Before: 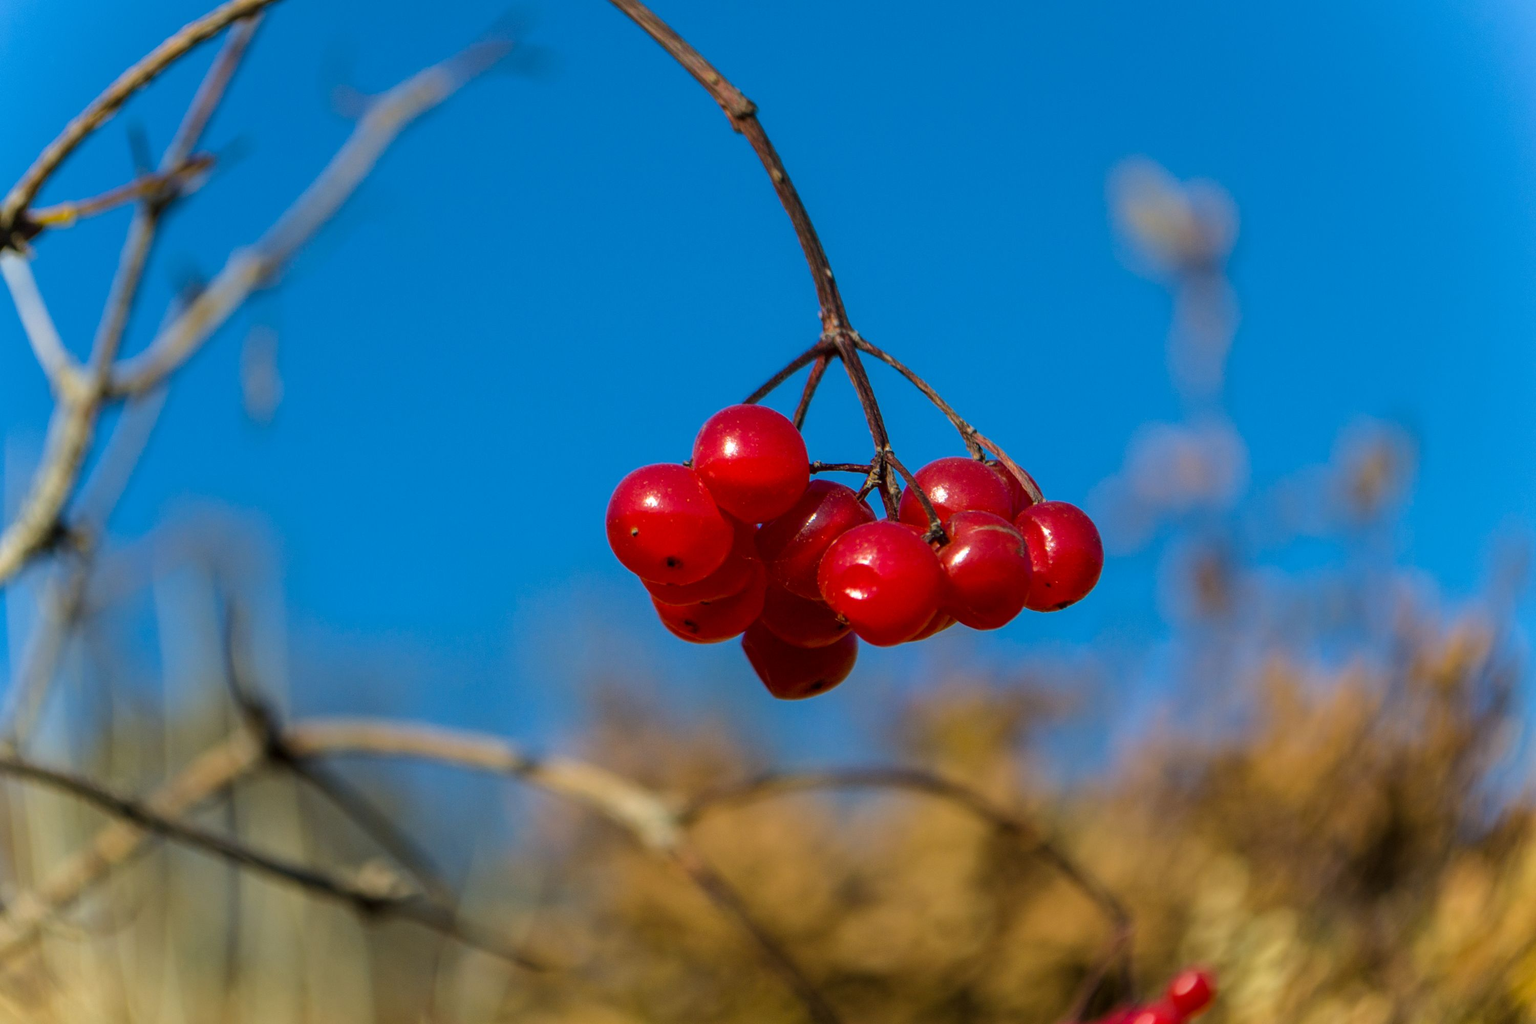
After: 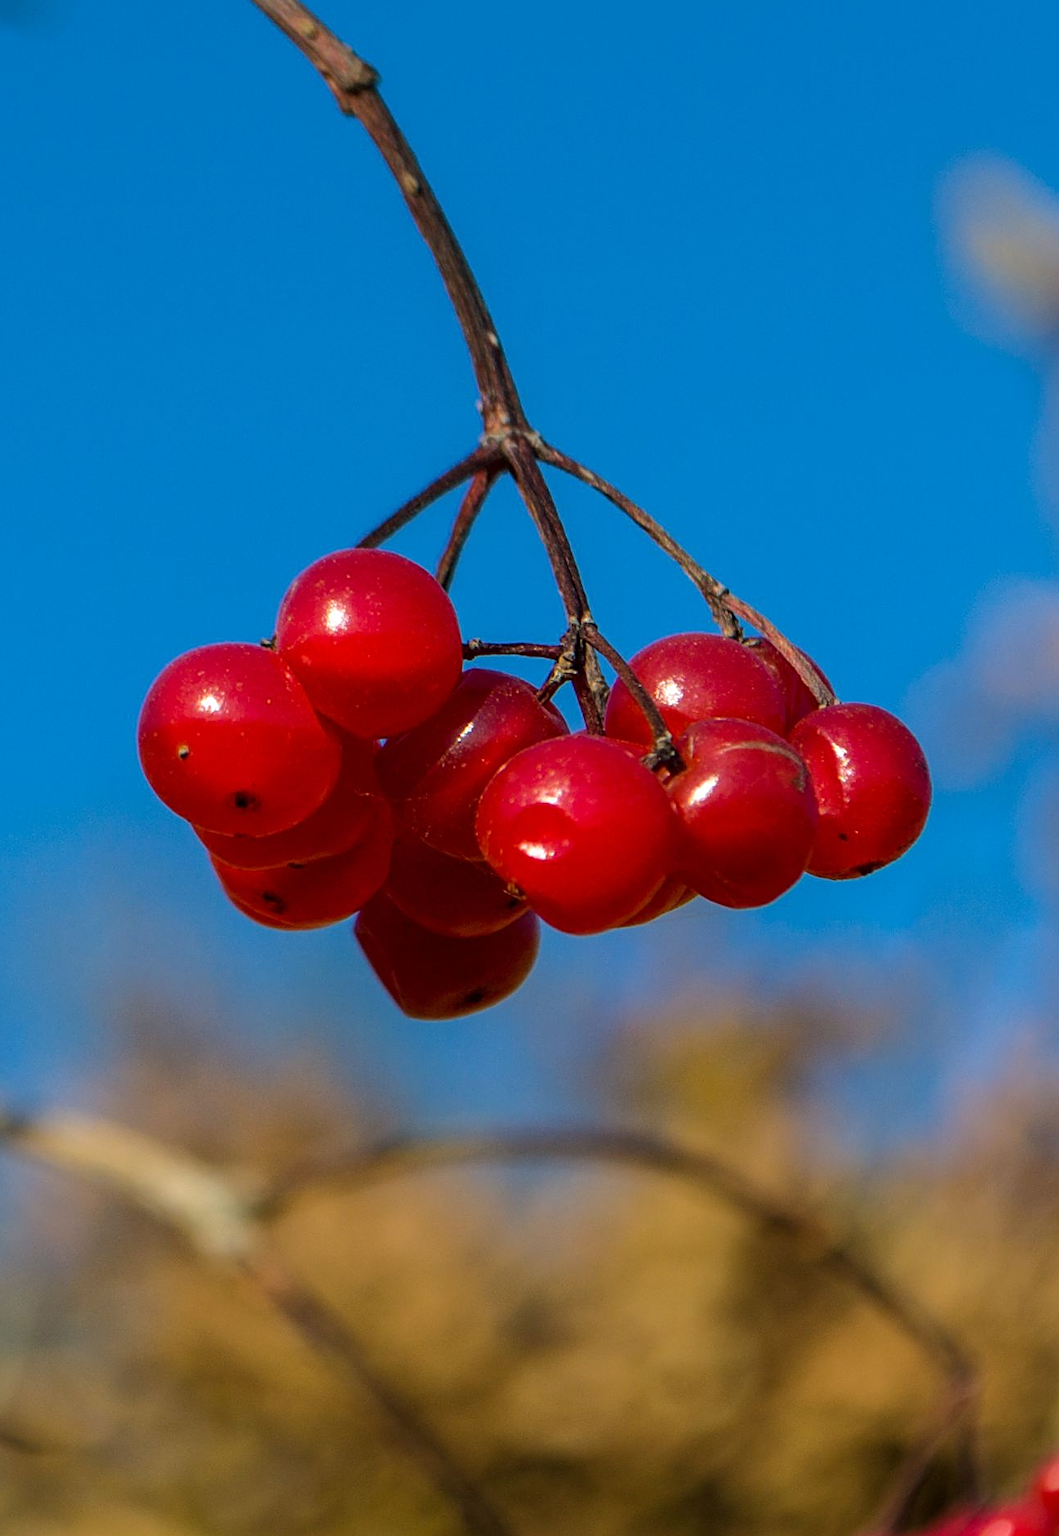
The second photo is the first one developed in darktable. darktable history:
crop: left 33.839%, top 5.932%, right 22.92%
sharpen: on, module defaults
